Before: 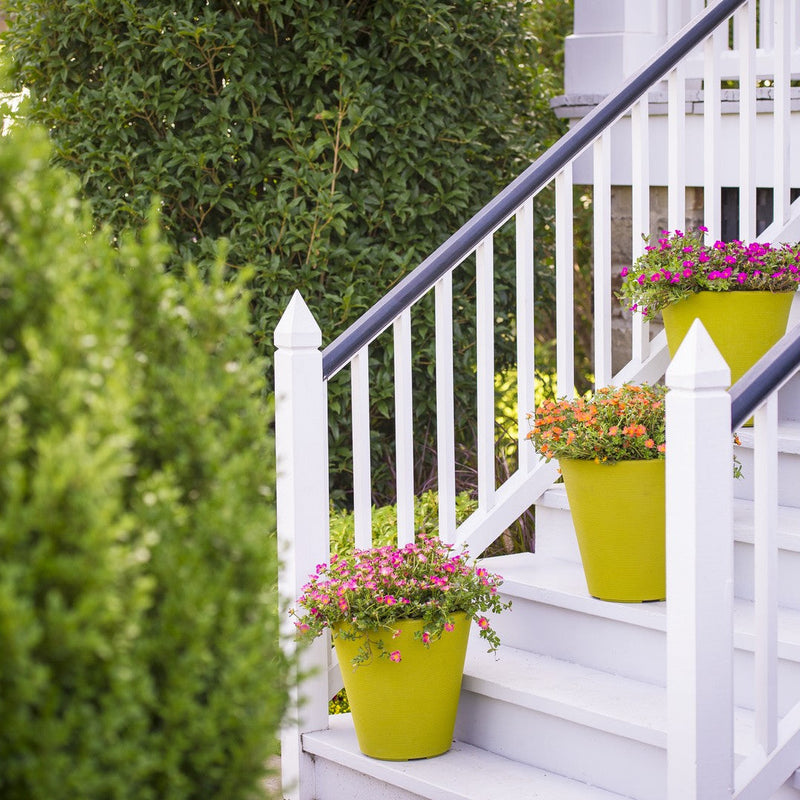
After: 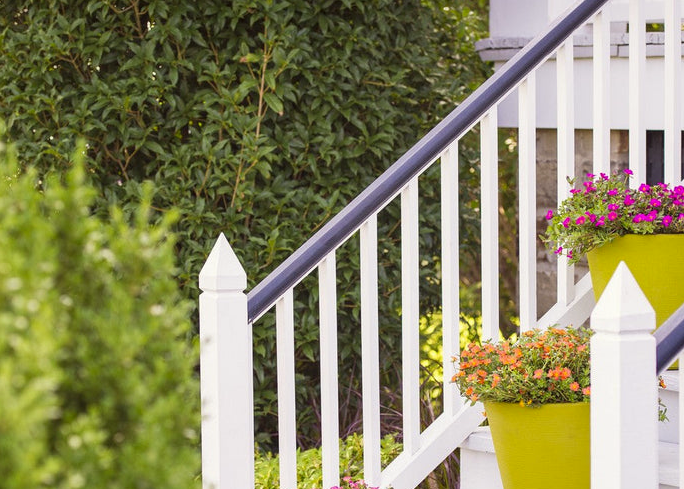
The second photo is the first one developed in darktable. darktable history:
crop and rotate: left 9.455%, top 7.127%, right 5.043%, bottom 31.722%
color correction: highlights a* -0.948, highlights b* 4.5, shadows a* 3.64
